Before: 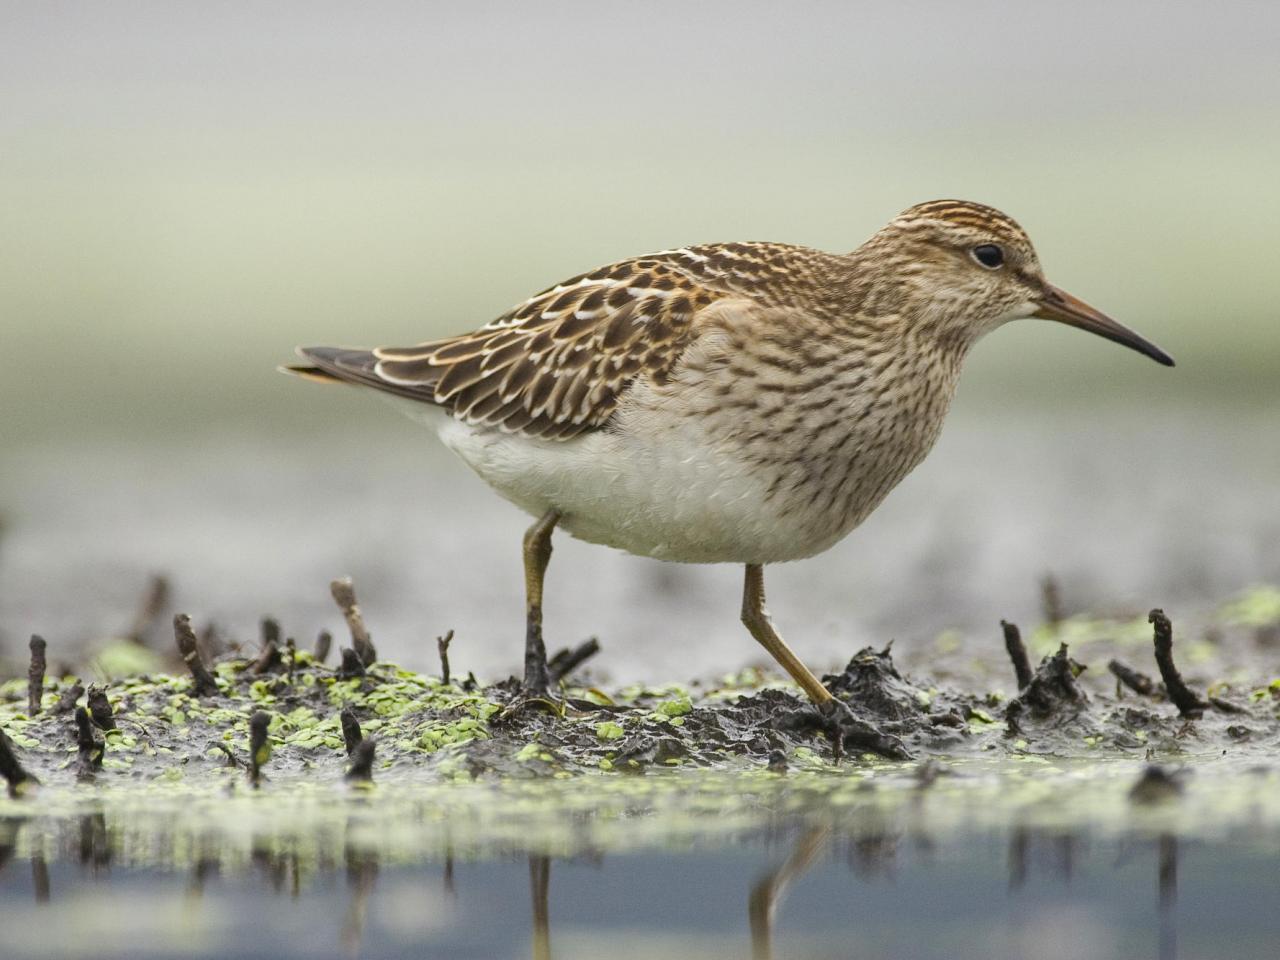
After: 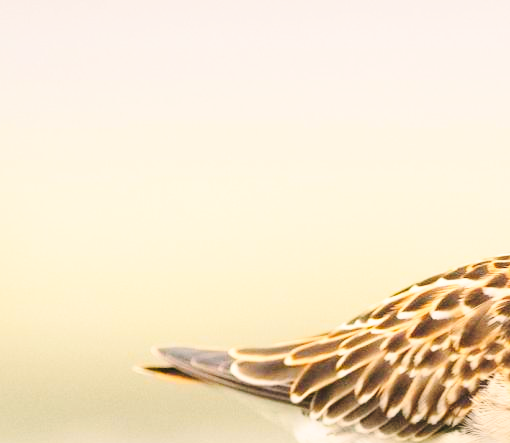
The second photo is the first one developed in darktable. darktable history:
crop and rotate: left 11.308%, top 0.094%, right 48.774%, bottom 53.695%
color balance rgb: highlights gain › chroma 3.024%, highlights gain › hue 54.4°, linear chroma grading › global chroma 0.314%, perceptual saturation grading › global saturation 25.516%, global vibrance 5.596%, contrast 2.849%
color zones: curves: ch1 [(0.235, 0.558) (0.75, 0.5)]; ch2 [(0.25, 0.462) (0.749, 0.457)]
contrast brightness saturation: contrast 0.14, brightness 0.208
base curve: curves: ch0 [(0, 0) (0.028, 0.03) (0.121, 0.232) (0.46, 0.748) (0.859, 0.968) (1, 1)], preserve colors none
